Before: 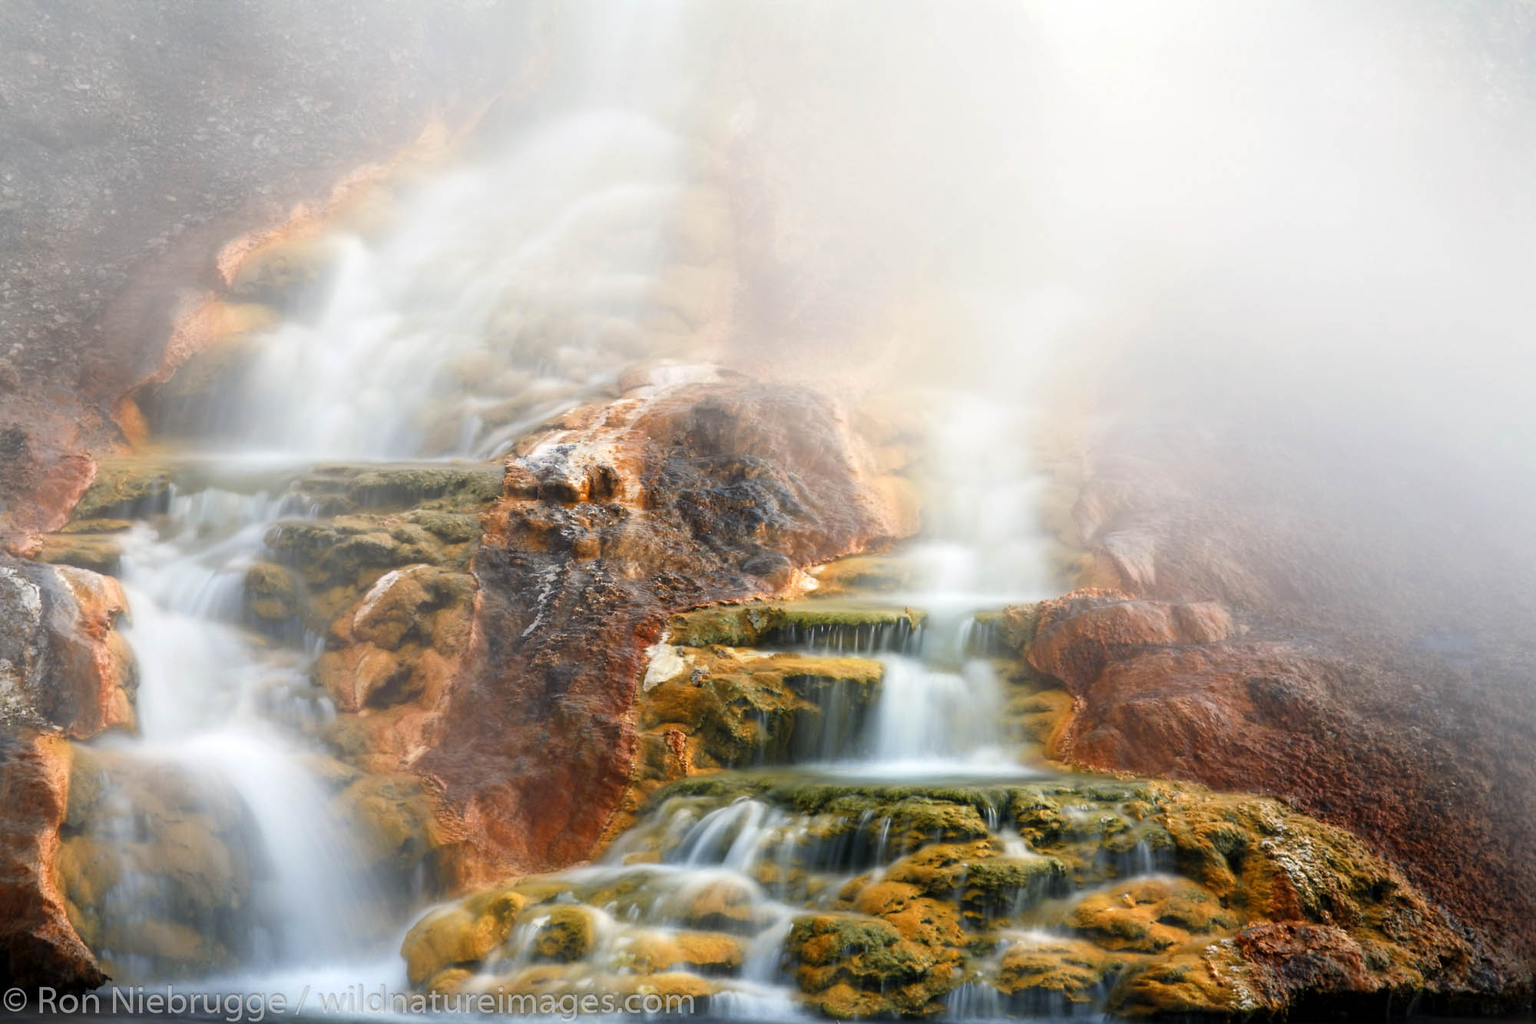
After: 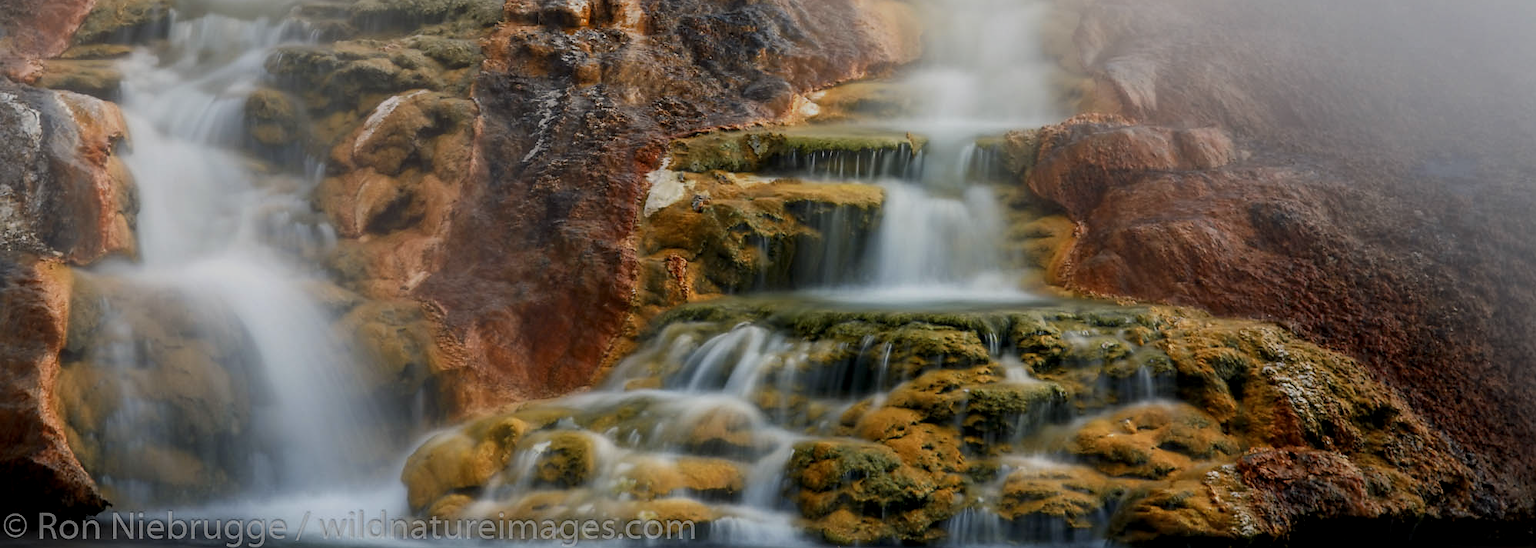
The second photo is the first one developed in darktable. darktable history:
local contrast: on, module defaults
sharpen: radius 1.034, threshold 1.035
exposure: exposure -0.918 EV, compensate highlight preservation false
crop and rotate: top 46.401%, right 0.061%
